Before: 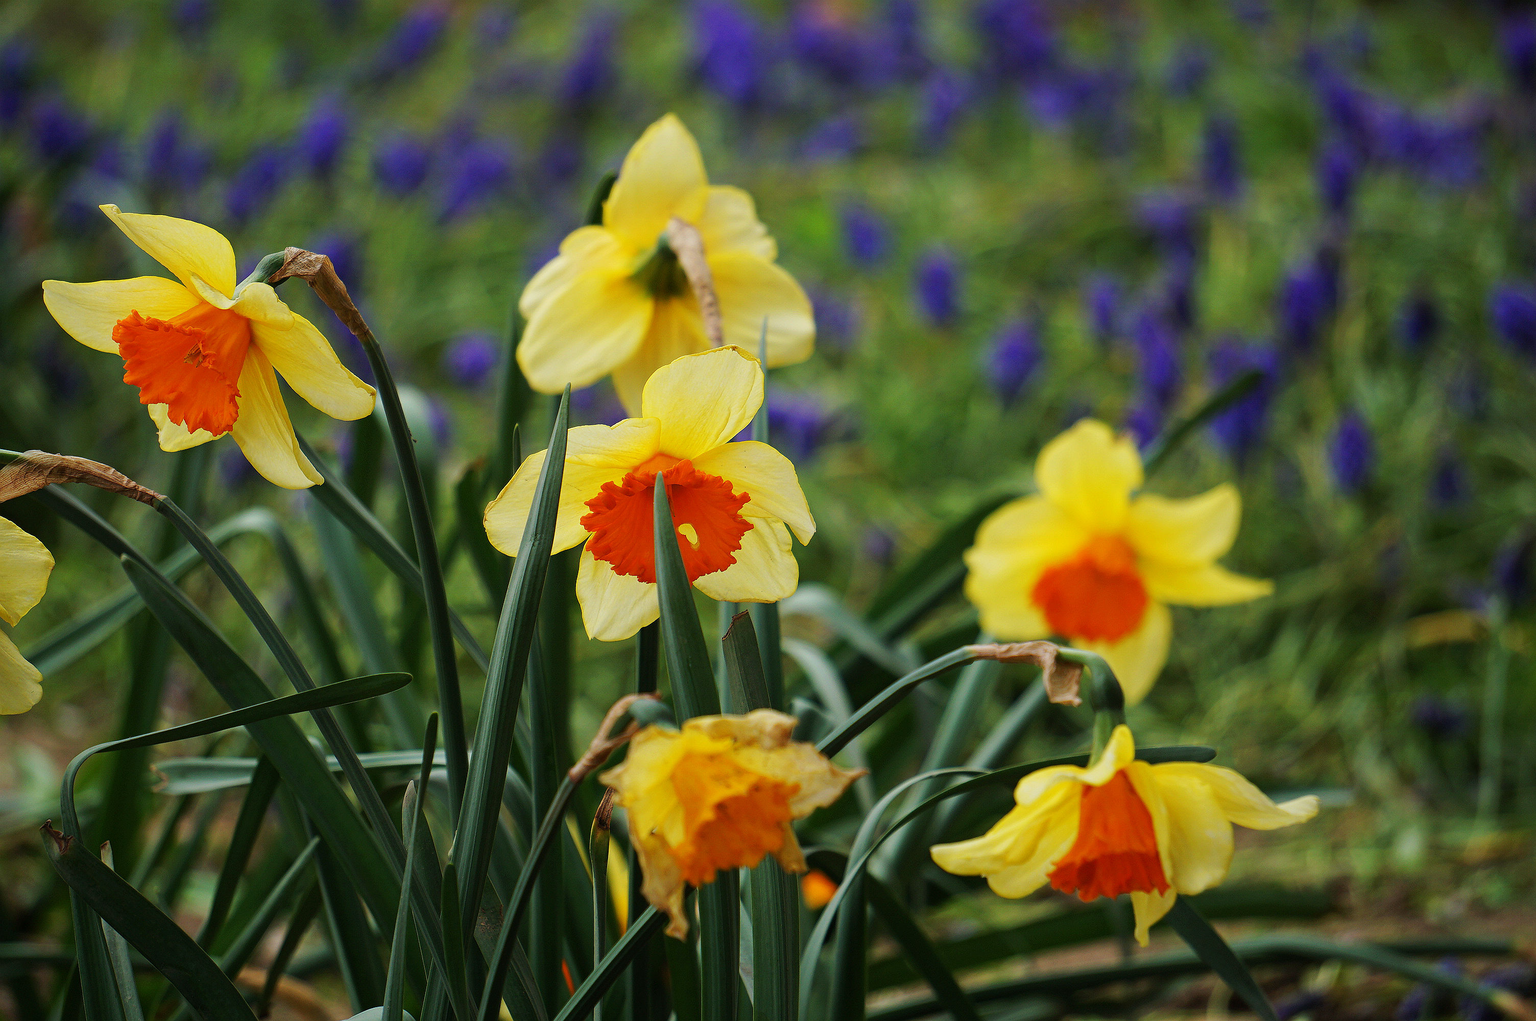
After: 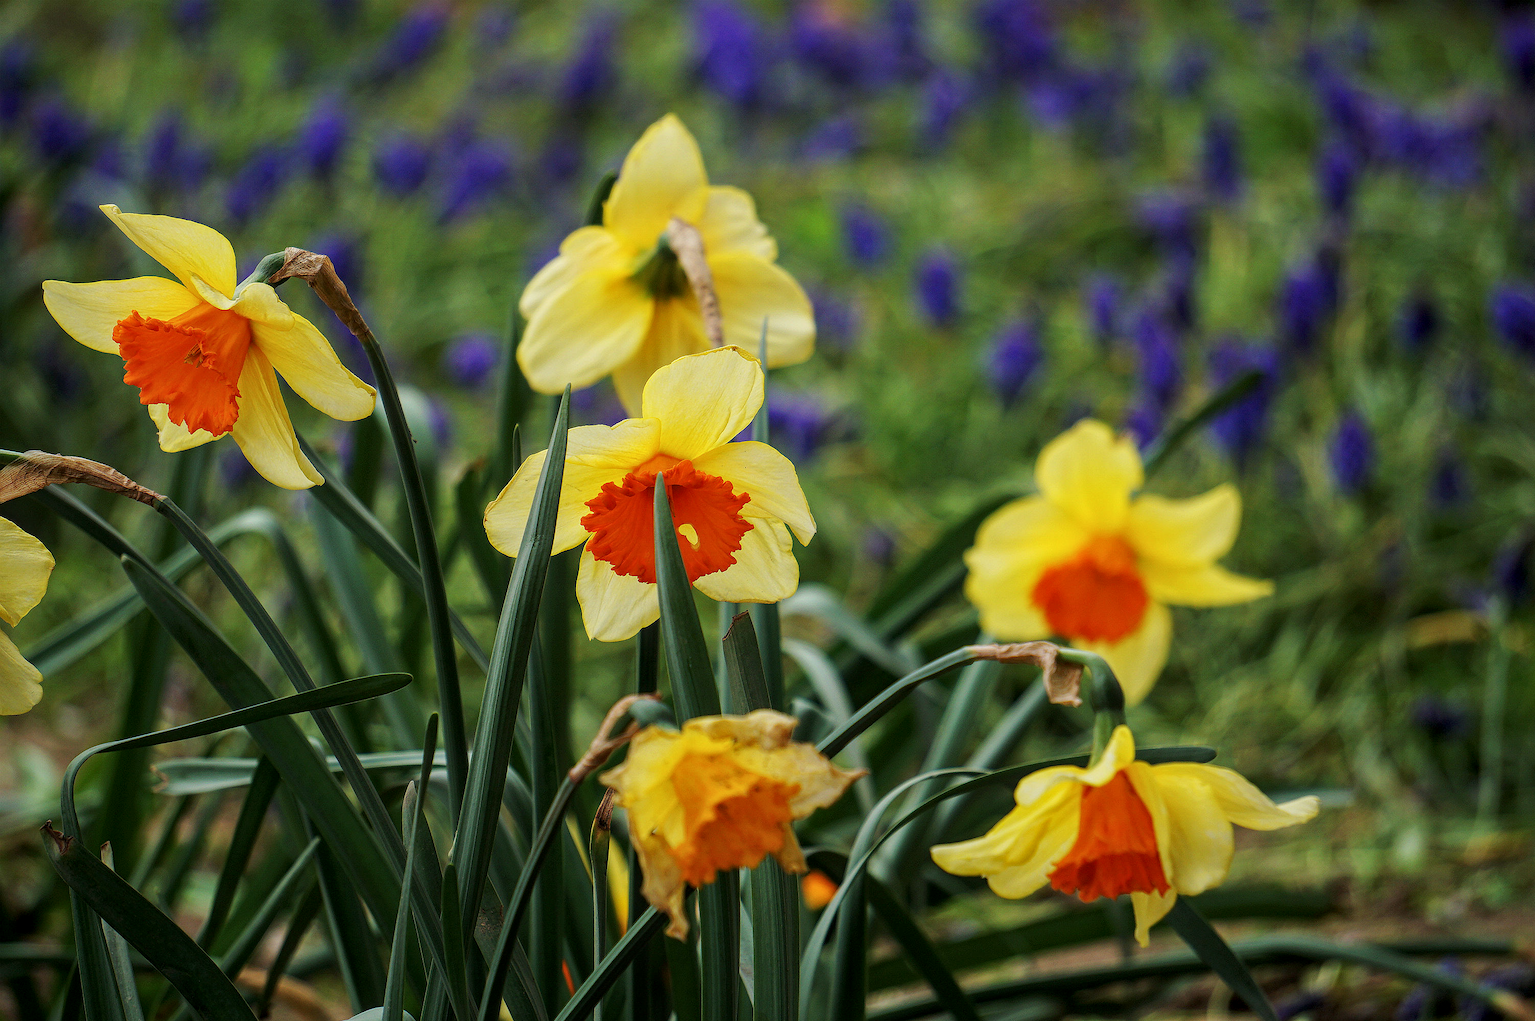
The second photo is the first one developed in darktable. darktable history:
exposure: exposure -0.04 EV, compensate highlight preservation false
local contrast: on, module defaults
